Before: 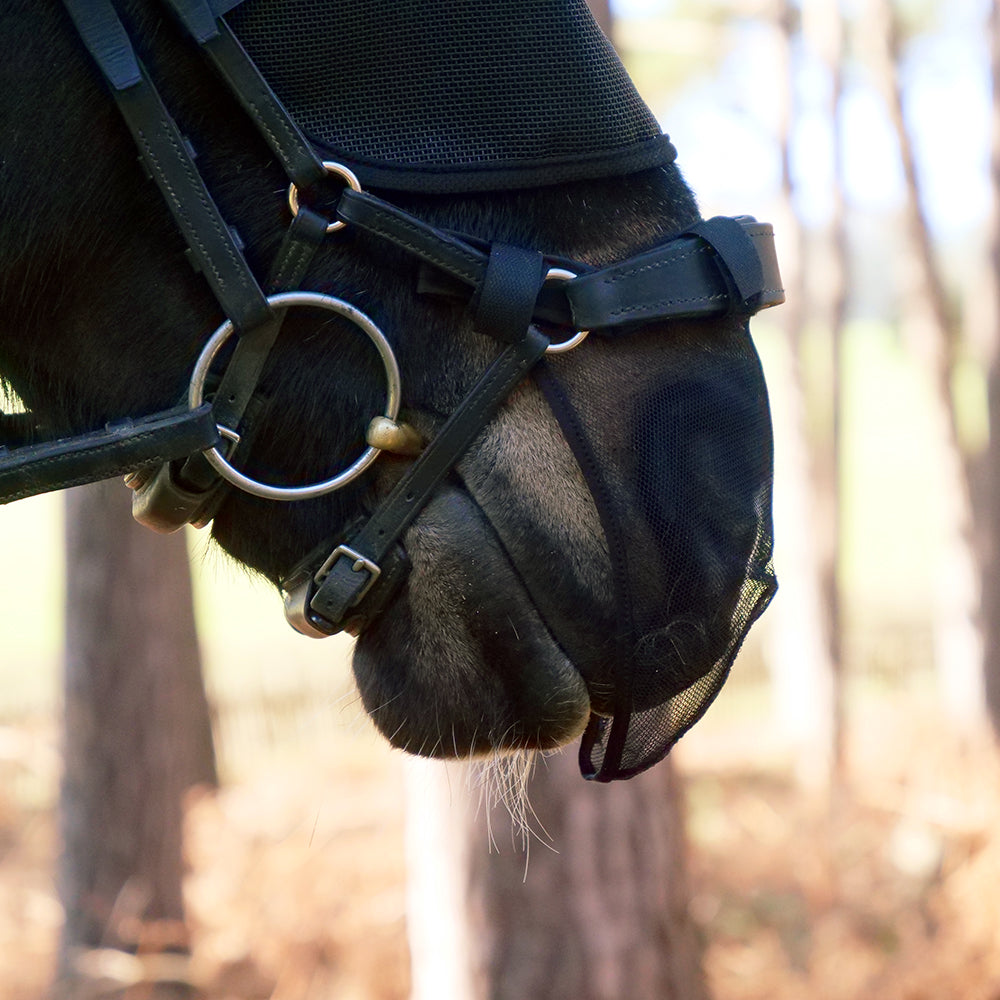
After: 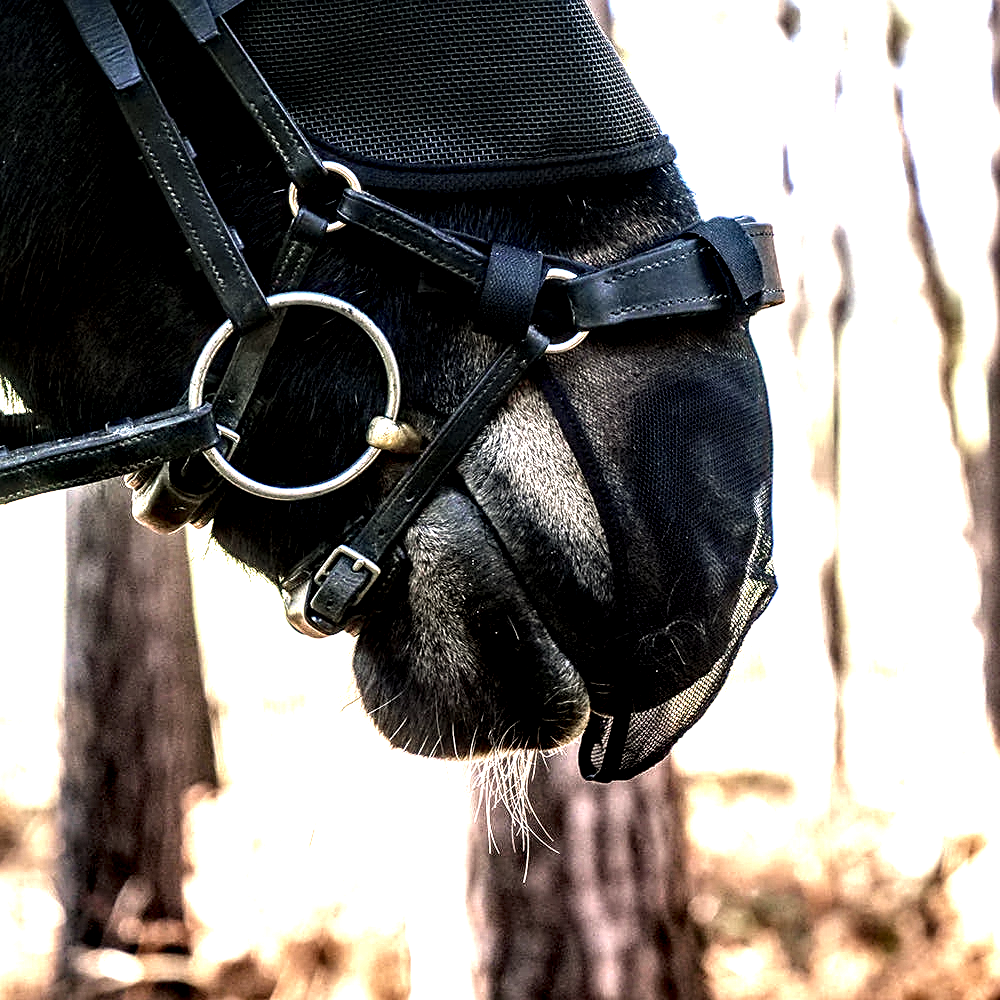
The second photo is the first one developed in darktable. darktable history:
sharpen: on, module defaults
base curve: curves: ch0 [(0, 0) (0.74, 0.67) (1, 1)]
local contrast: highlights 115%, shadows 42%, detail 293%
tone equalizer: -8 EV -0.75 EV, -7 EV -0.7 EV, -6 EV -0.6 EV, -5 EV -0.4 EV, -3 EV 0.4 EV, -2 EV 0.6 EV, -1 EV 0.7 EV, +0 EV 0.75 EV, edges refinement/feathering 500, mask exposure compensation -1.57 EV, preserve details no
haze removal: compatibility mode true, adaptive false
